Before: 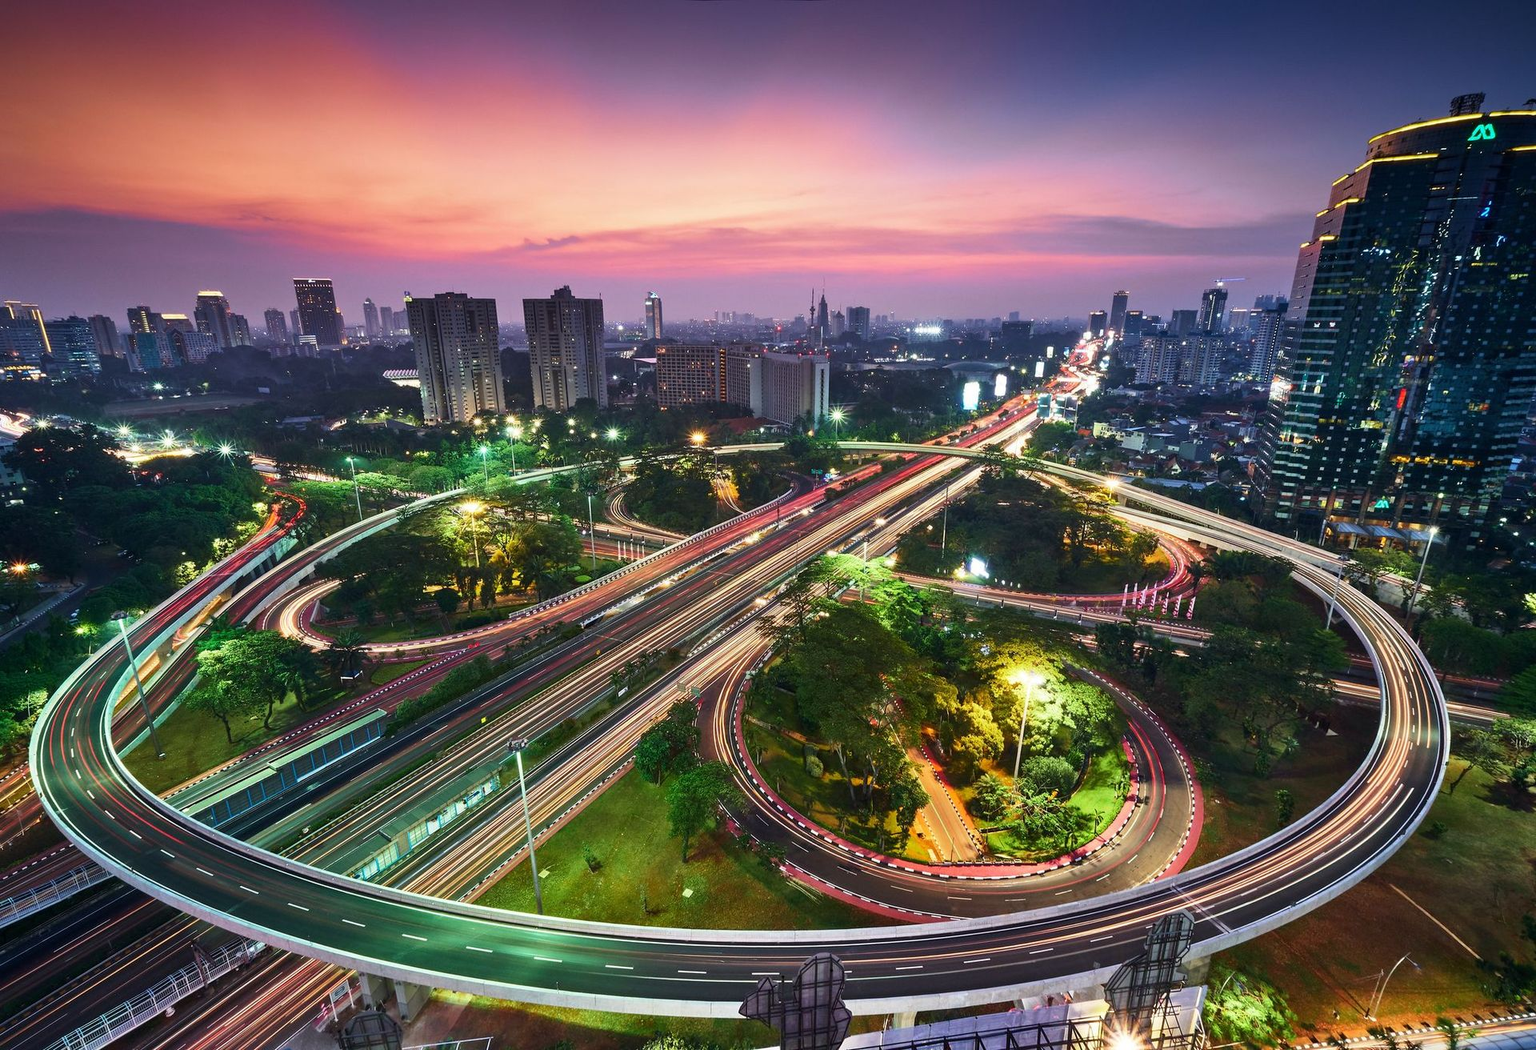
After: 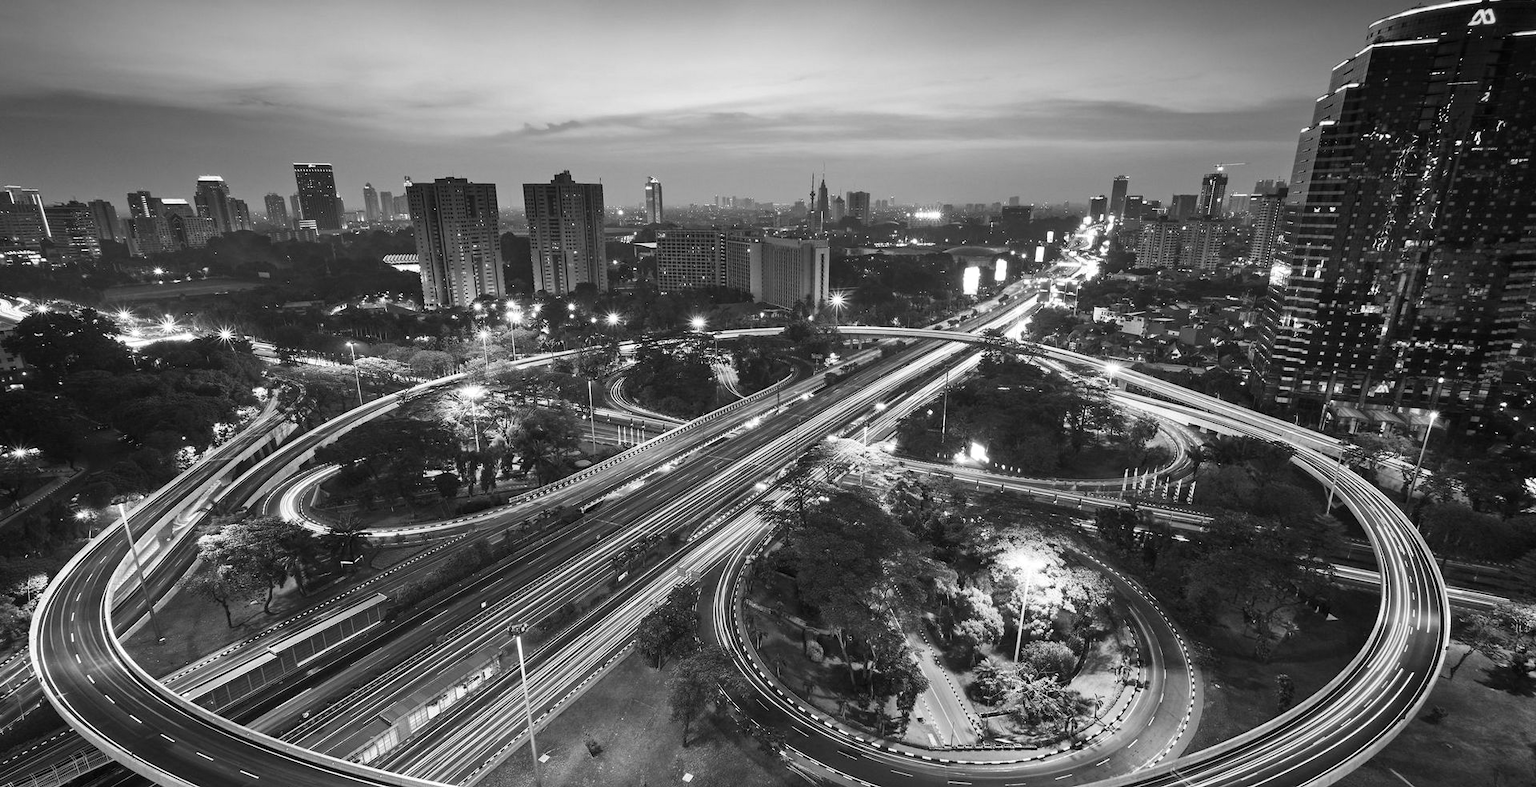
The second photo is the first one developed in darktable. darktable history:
white balance: red 1.042, blue 1.17
crop: top 11.038%, bottom 13.962%
monochrome: on, module defaults
